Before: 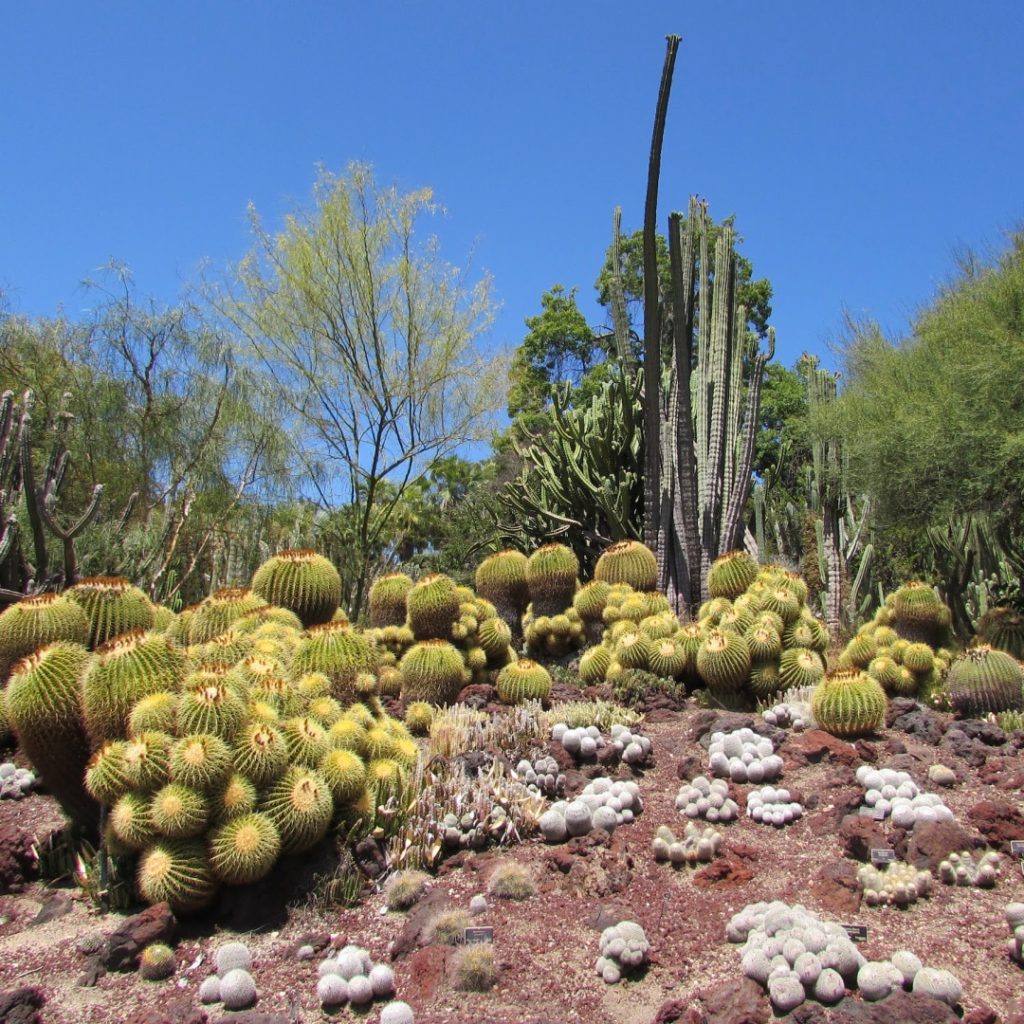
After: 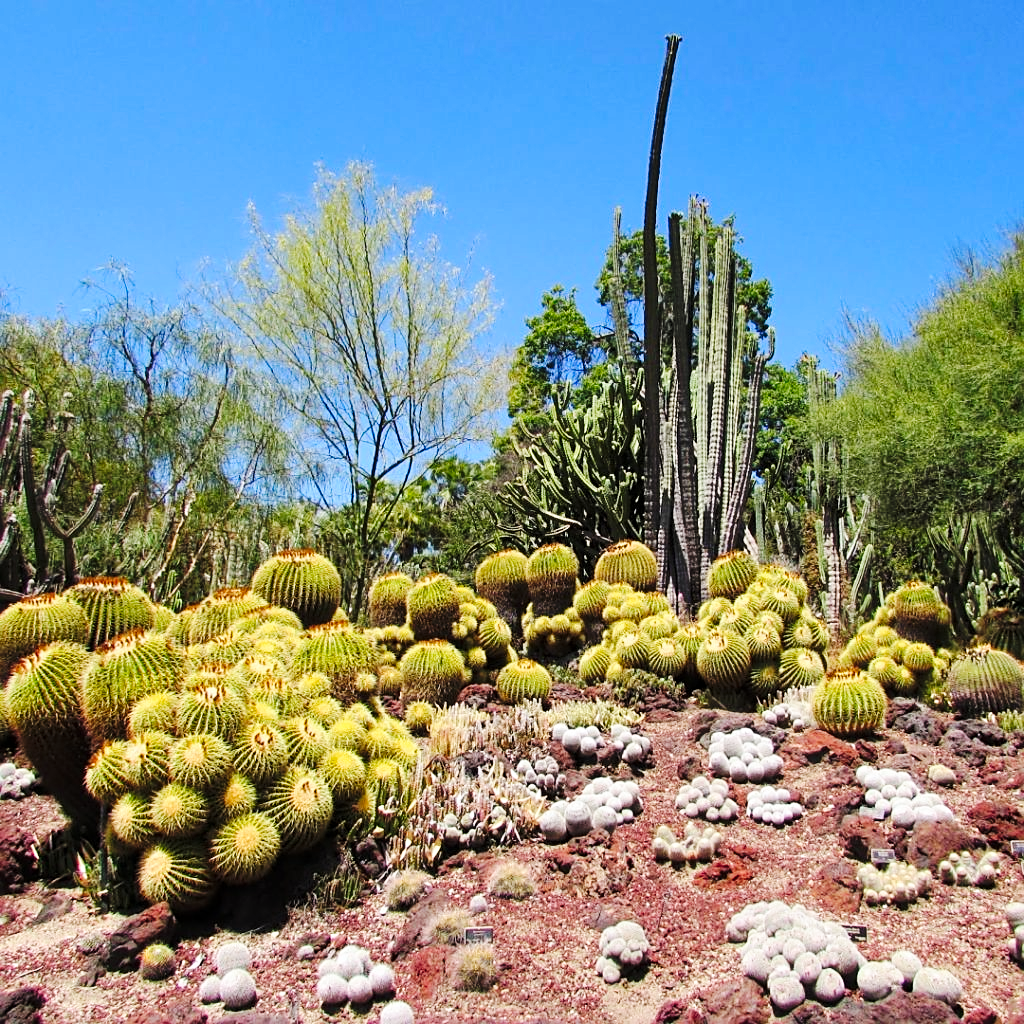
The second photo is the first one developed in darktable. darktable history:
local contrast: highlights 106%, shadows 100%, detail 119%, midtone range 0.2
exposure: exposure -0.29 EV, compensate highlight preservation false
contrast brightness saturation: contrast 0.071, brightness 0.076, saturation 0.176
base curve: curves: ch0 [(0, 0) (0.036, 0.025) (0.121, 0.166) (0.206, 0.329) (0.605, 0.79) (1, 1)], preserve colors none
sharpen: on, module defaults
